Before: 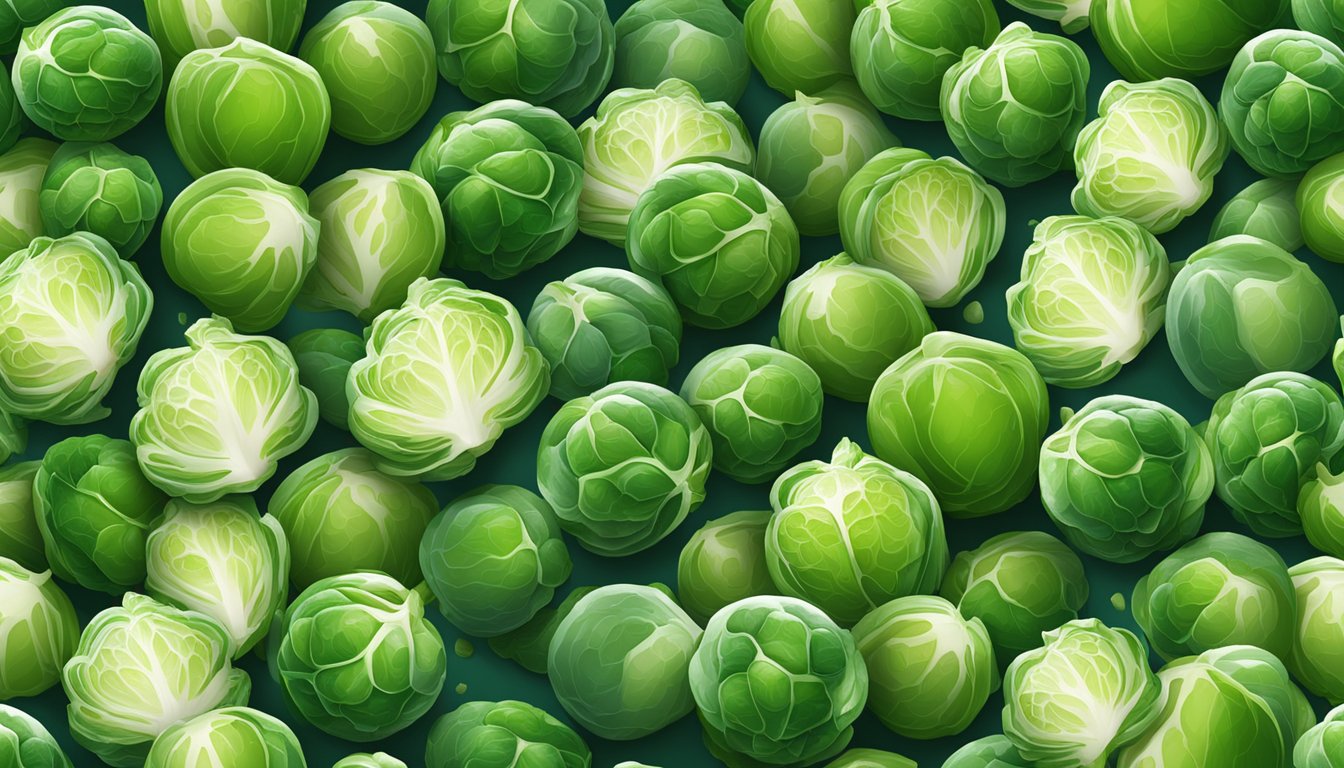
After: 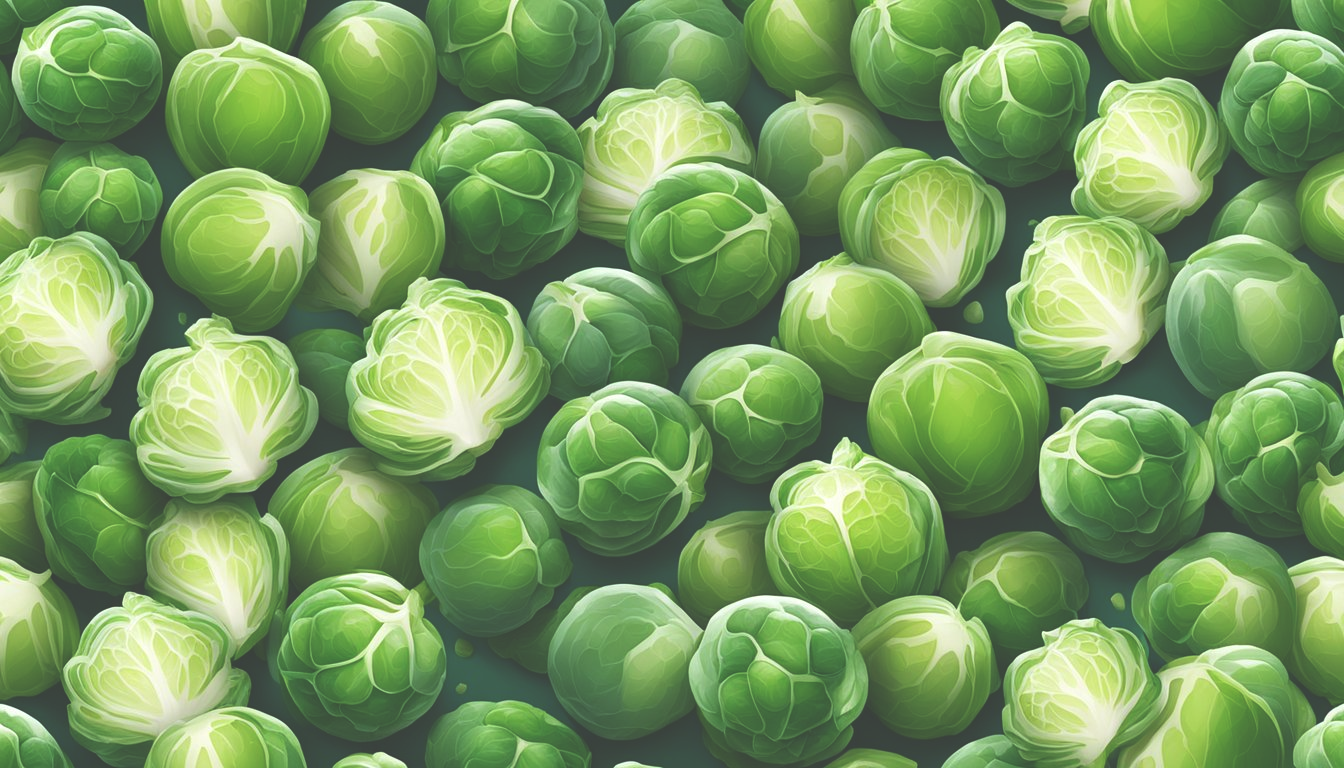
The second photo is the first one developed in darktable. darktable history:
exposure: black level correction -0.039, exposure 0.064 EV, compensate highlight preservation false
